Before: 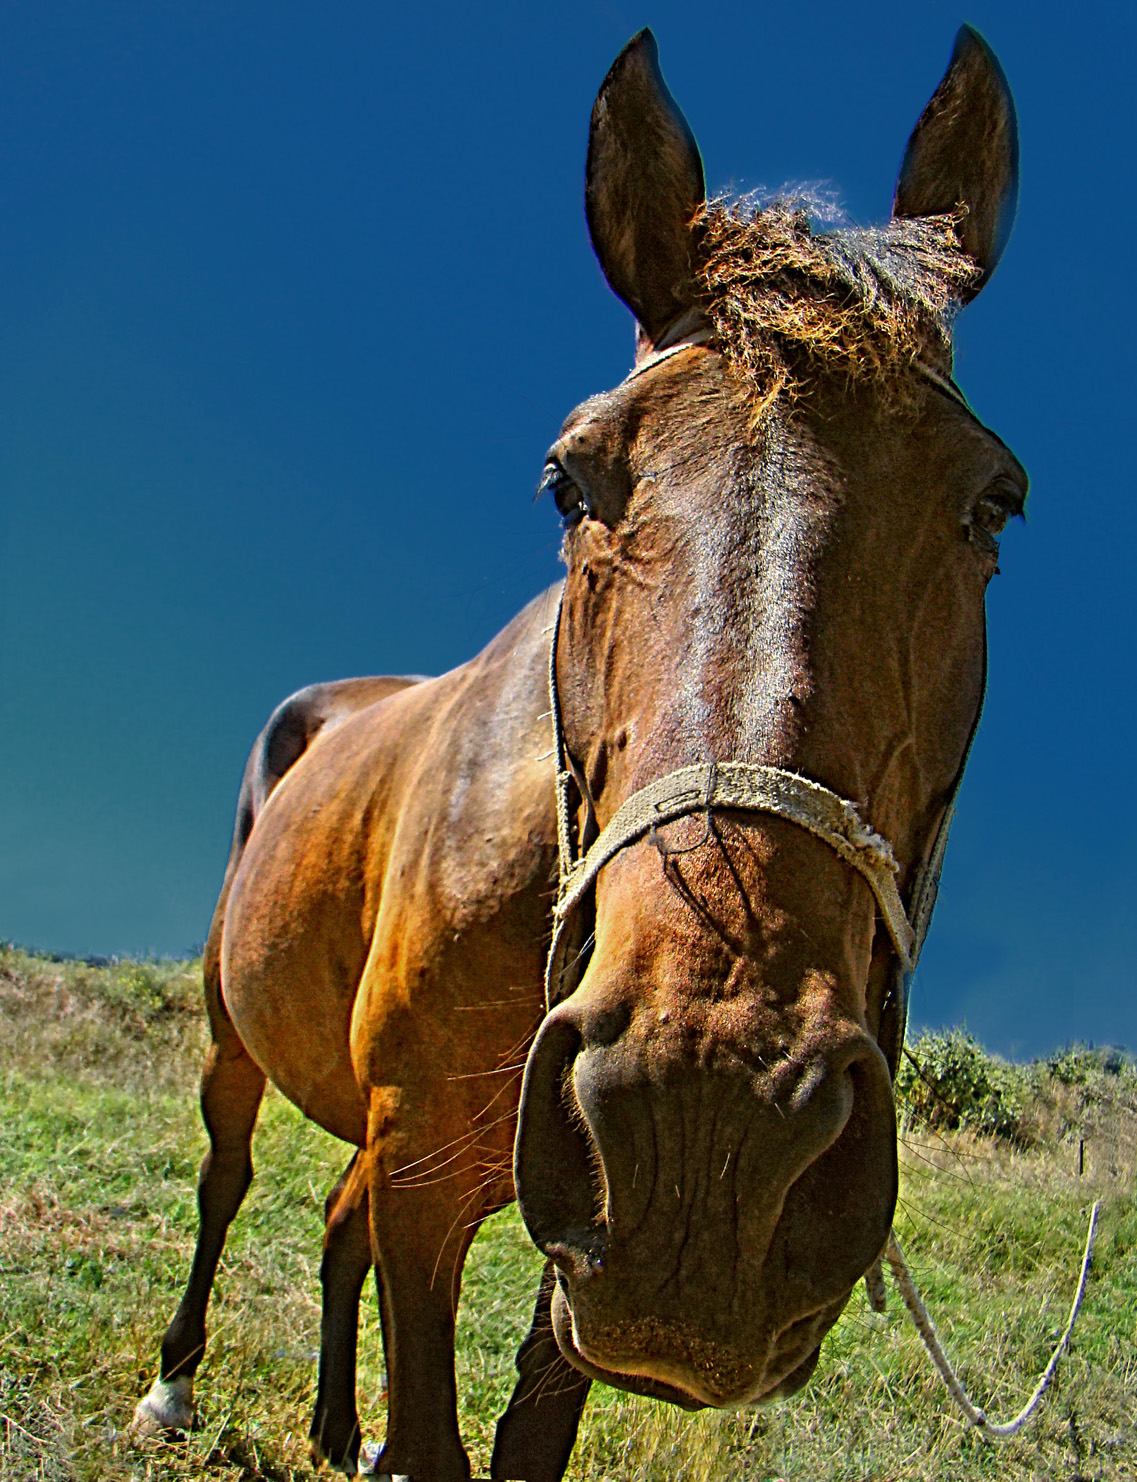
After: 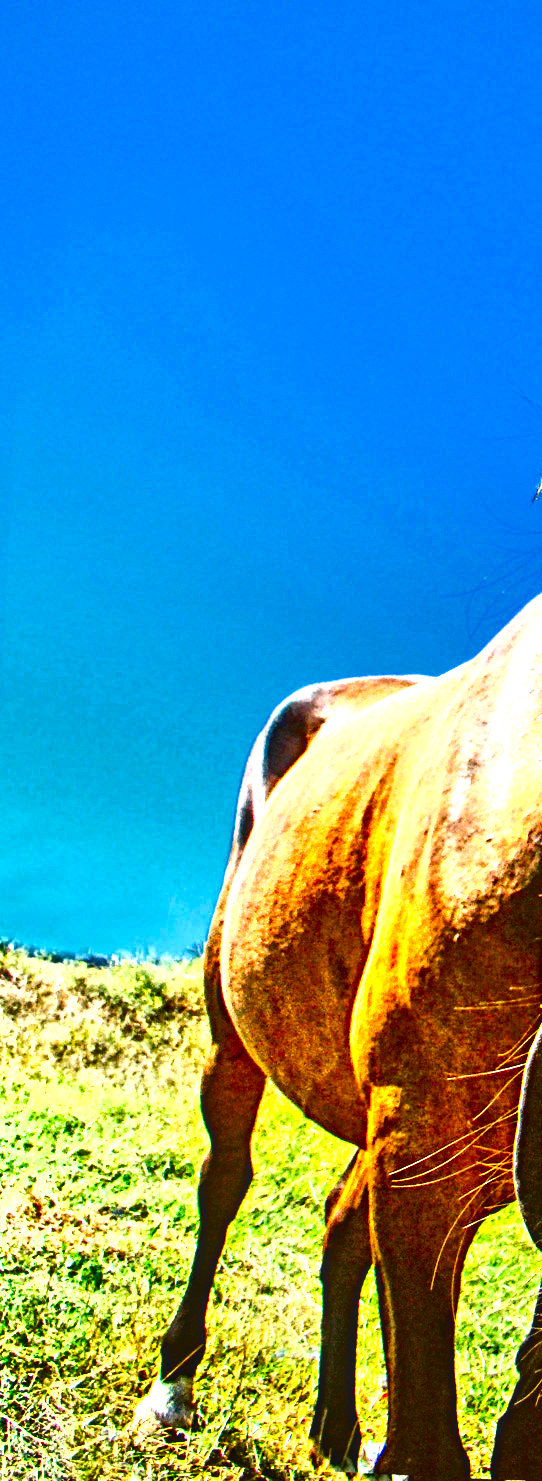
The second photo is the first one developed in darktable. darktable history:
crop and rotate: left 0.016%, top 0%, right 52.231%
exposure: black level correction 0, exposure 1.2 EV, compensate highlight preservation false
color balance rgb: highlights gain › luminance 14.645%, perceptual saturation grading › global saturation 20%, perceptual saturation grading › highlights -25.155%, perceptual saturation grading › shadows 25.509%, global vibrance 20%
tone equalizer: -8 EV -0.411 EV, -7 EV -0.359 EV, -6 EV -0.344 EV, -5 EV -0.256 EV, -3 EV 0.189 EV, -2 EV 0.336 EV, -1 EV 0.383 EV, +0 EV 0.444 EV
contrast brightness saturation: contrast 0.216, brightness -0.188, saturation 0.23
shadows and highlights: radius 170.62, shadows 26.64, white point adjustment 3.2, highlights -68.38, soften with gaussian
local contrast: on, module defaults
